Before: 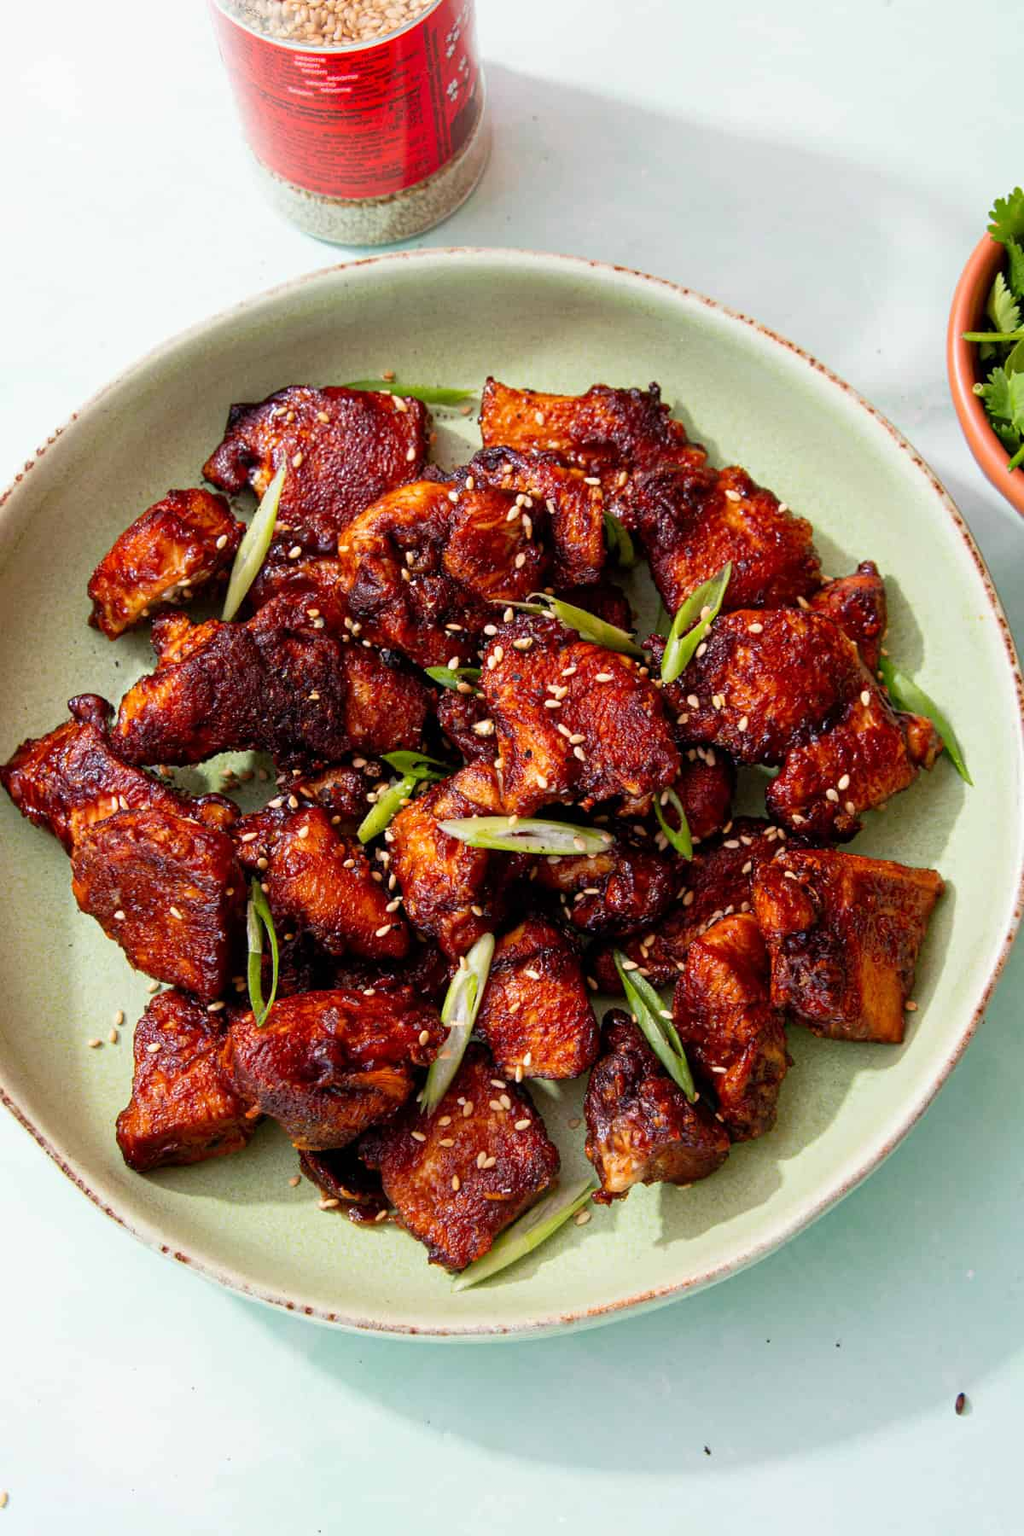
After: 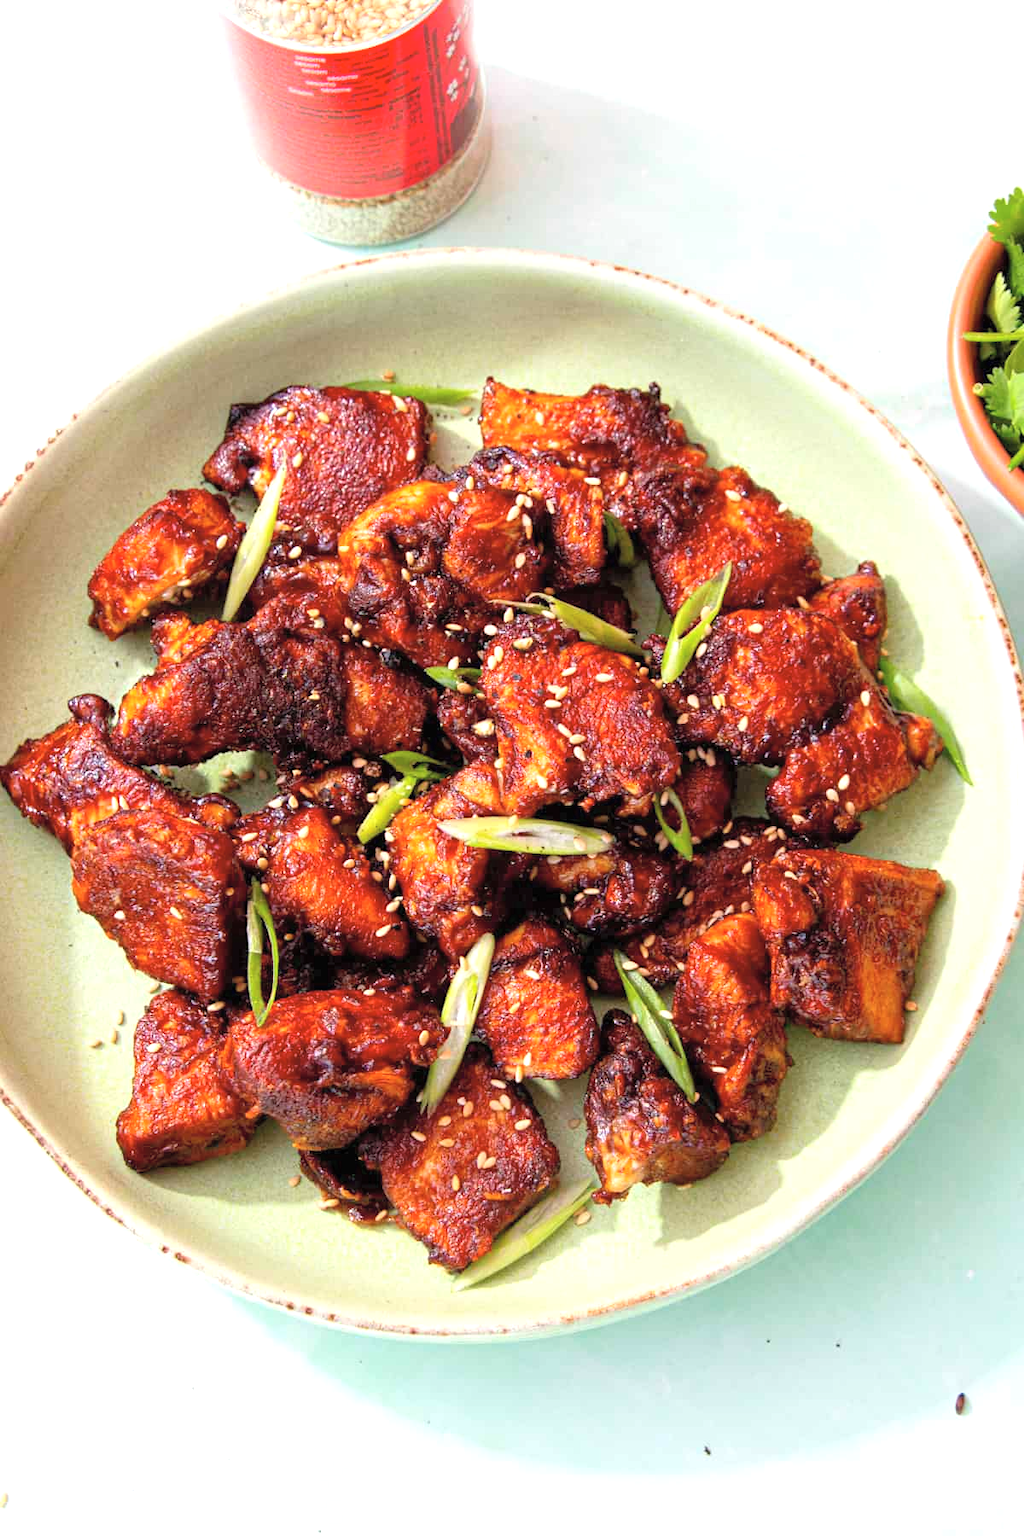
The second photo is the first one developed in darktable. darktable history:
exposure: exposure 0.567 EV, compensate highlight preservation false
contrast brightness saturation: brightness 0.149
